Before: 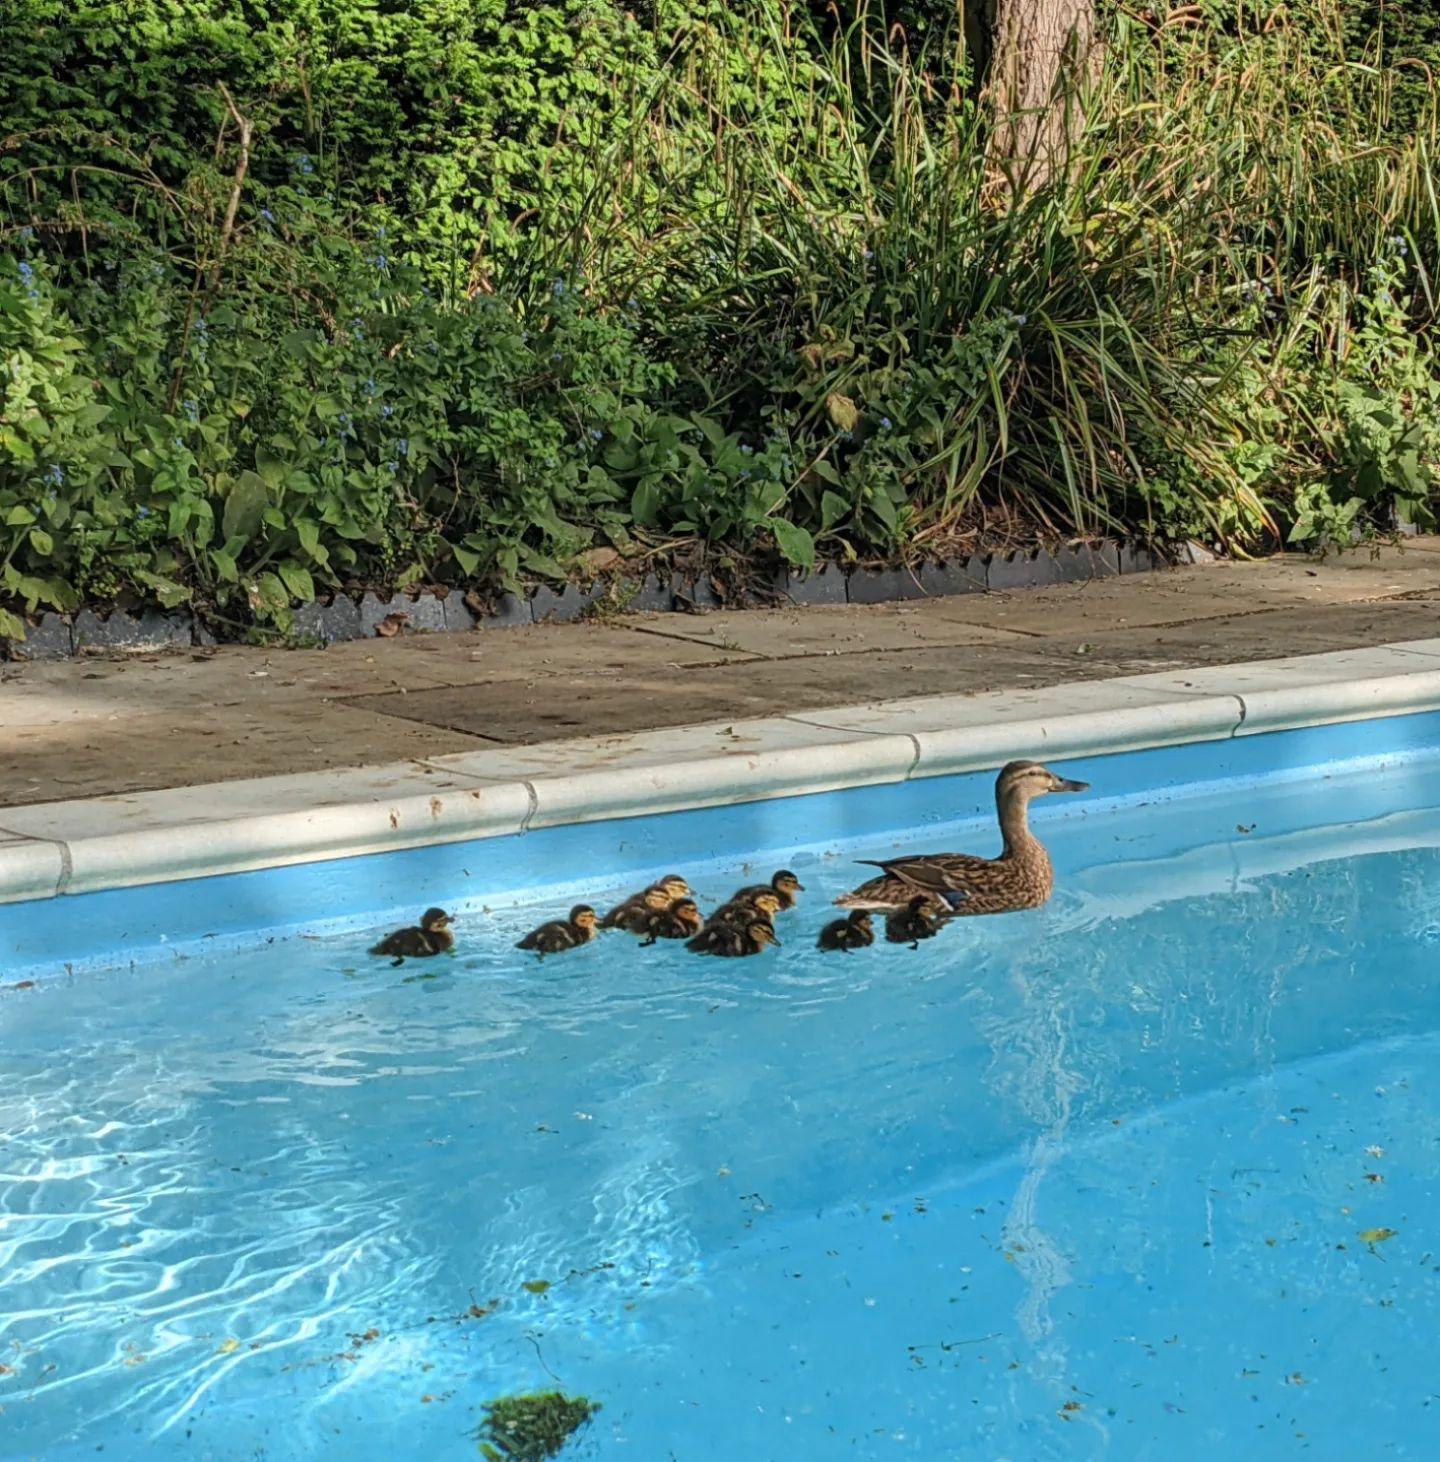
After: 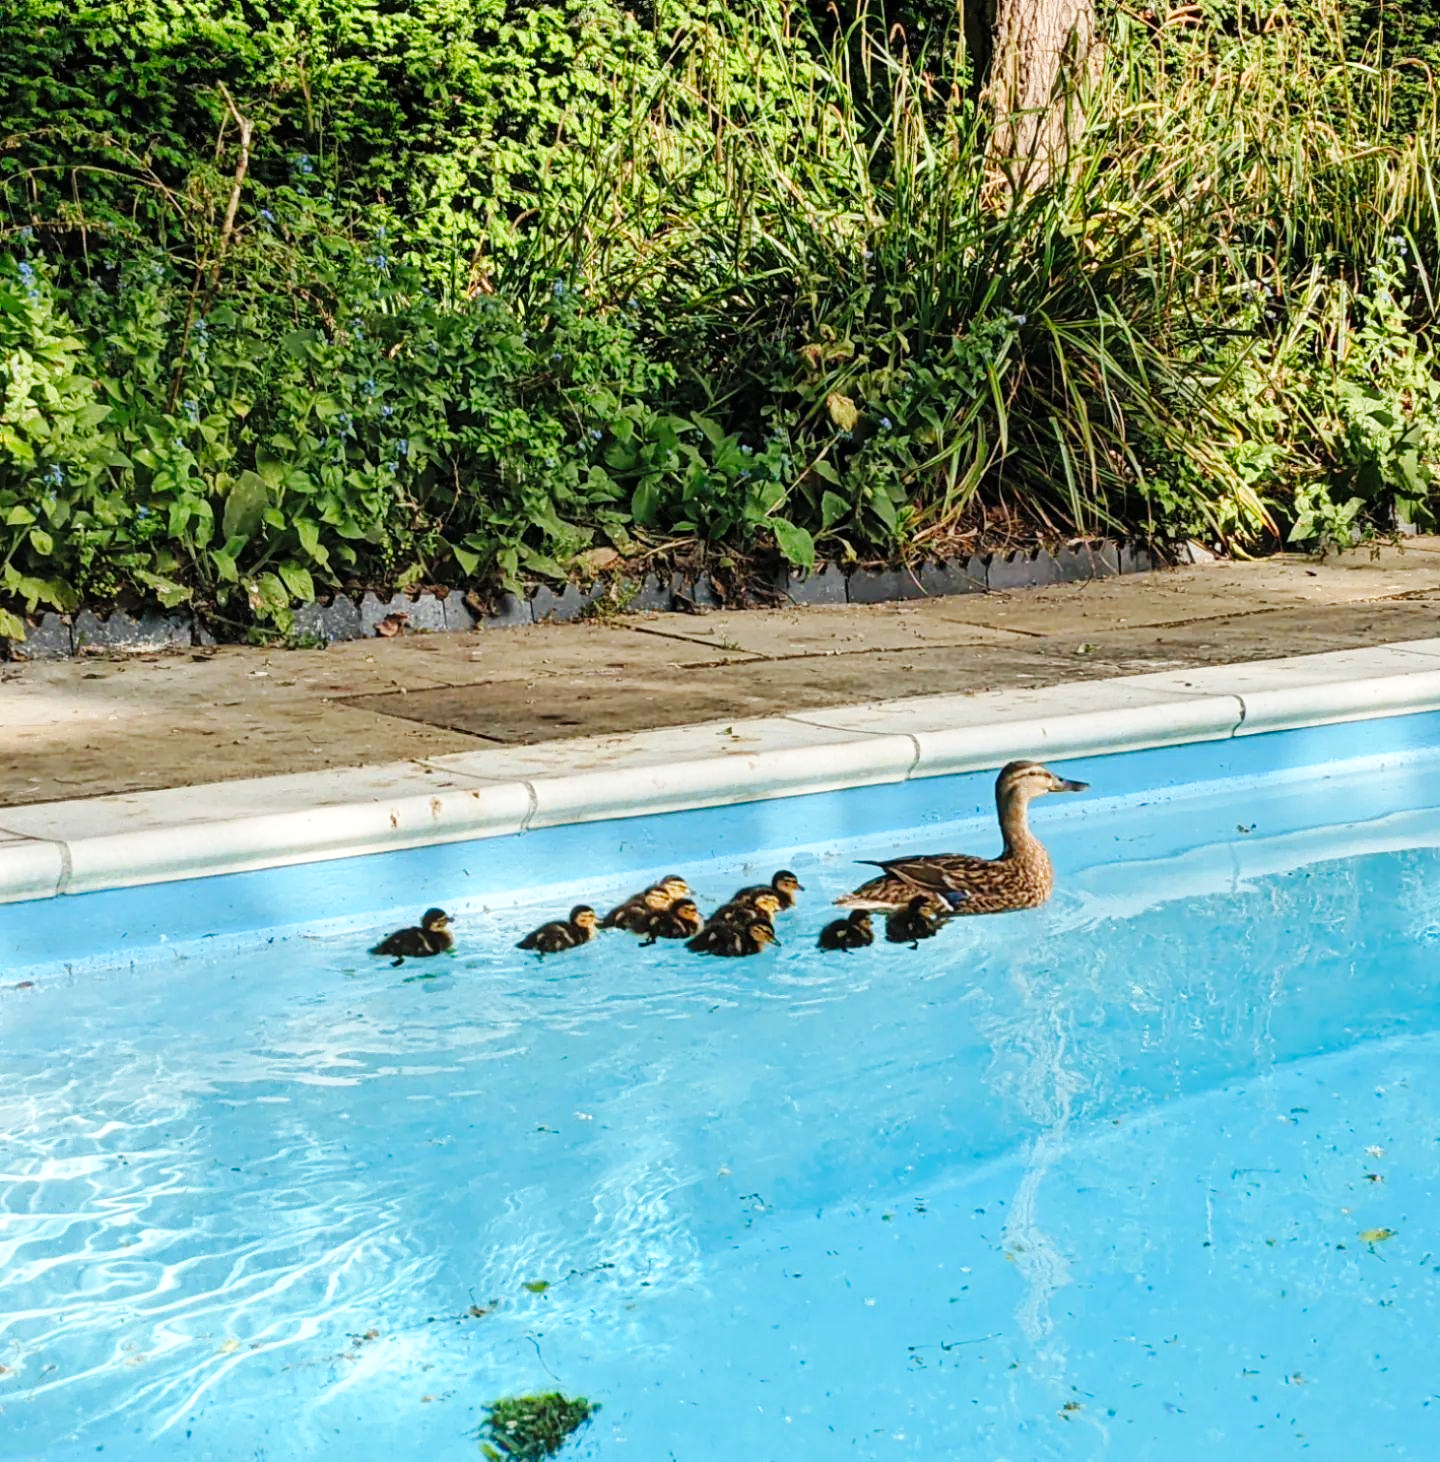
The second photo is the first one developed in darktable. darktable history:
exposure: exposure 0.19 EV, compensate highlight preservation false
tone equalizer: edges refinement/feathering 500, mask exposure compensation -1.57 EV, preserve details no
base curve: curves: ch0 [(0, 0) (0.036, 0.025) (0.121, 0.166) (0.206, 0.329) (0.605, 0.79) (1, 1)], preserve colors none
